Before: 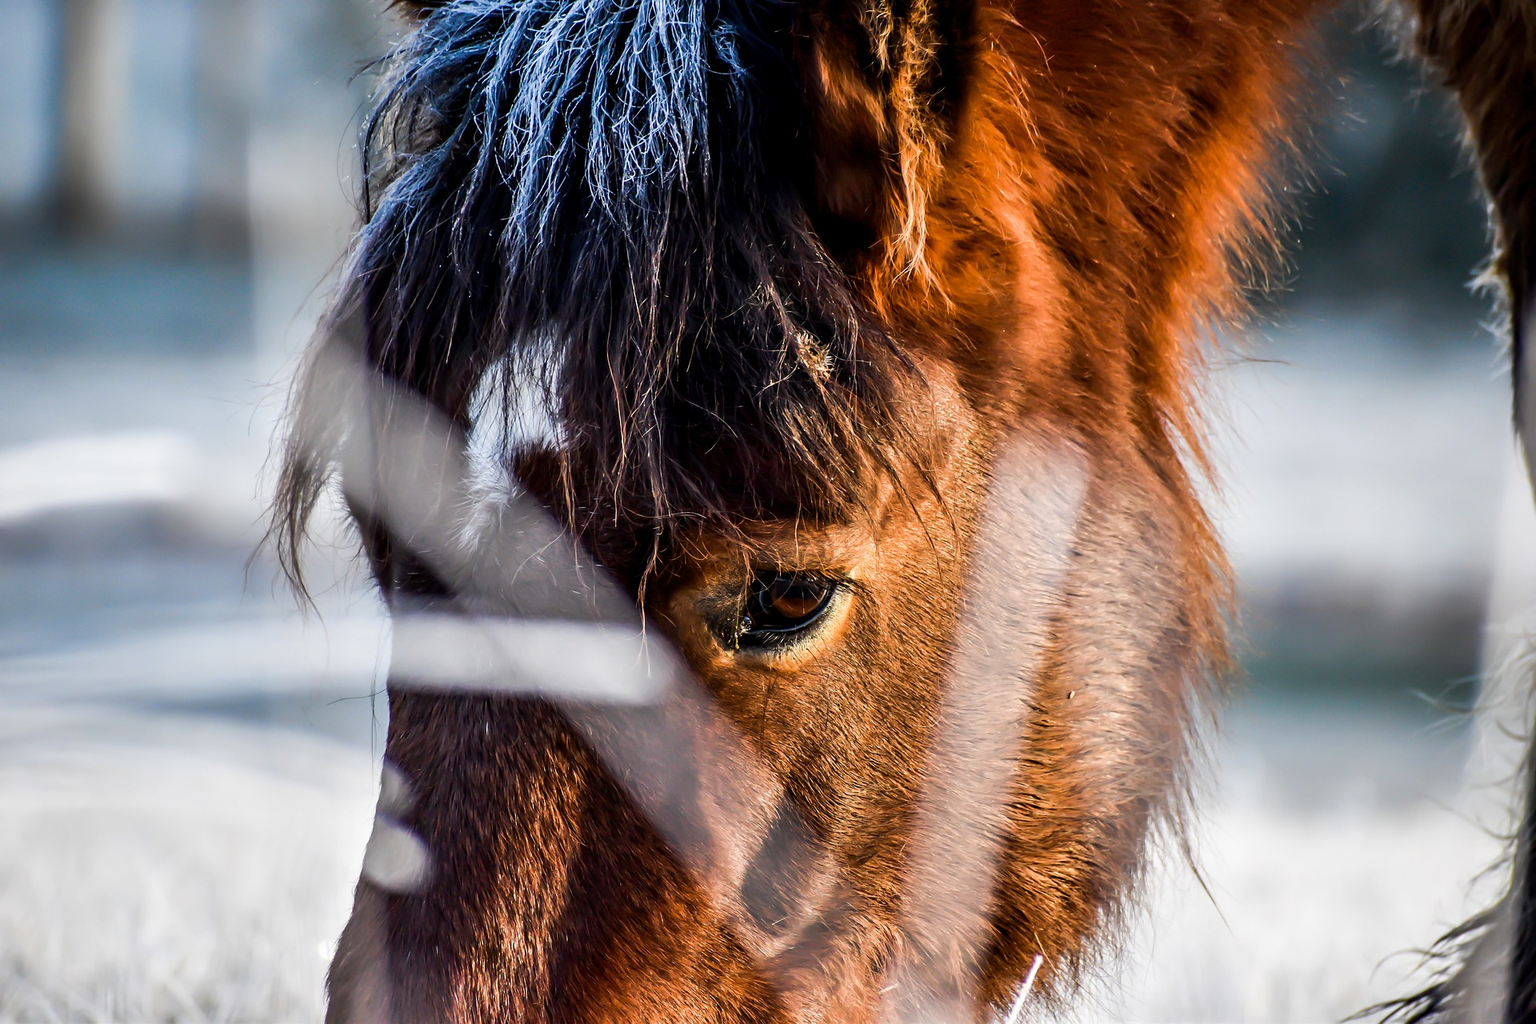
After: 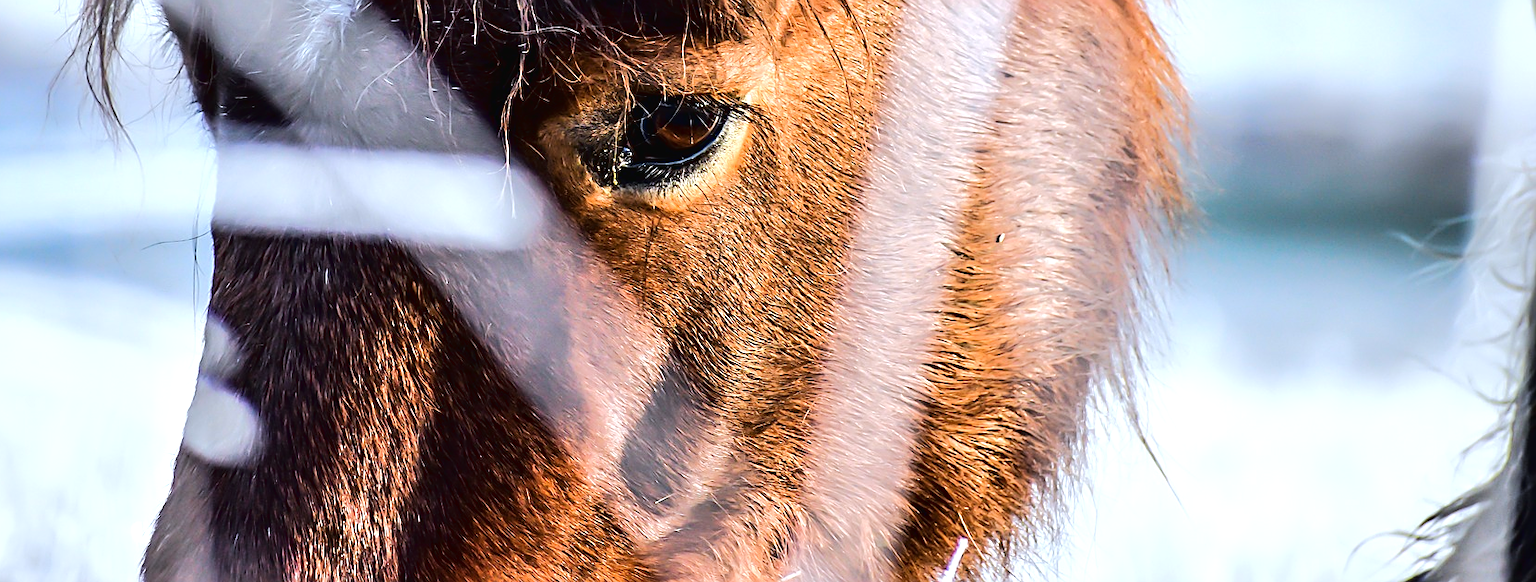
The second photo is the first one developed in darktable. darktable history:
color calibration: x 0.37, y 0.382, temperature 4307.8 K
tone equalizer: -8 EV -0.441 EV, -7 EV -0.361 EV, -6 EV -0.326 EV, -5 EV -0.194 EV, -3 EV 0.206 EV, -2 EV 0.337 EV, -1 EV 0.401 EV, +0 EV 0.421 EV
crop and rotate: left 13.29%, top 47.752%, bottom 2.914%
sharpen: on, module defaults
tone curve: curves: ch0 [(0, 0.019) (0.066, 0.054) (0.184, 0.184) (0.369, 0.417) (0.501, 0.586) (0.617, 0.71) (0.743, 0.787) (0.997, 0.997)]; ch1 [(0, 0) (0.187, 0.156) (0.388, 0.372) (0.437, 0.428) (0.474, 0.472) (0.499, 0.5) (0.521, 0.514) (0.548, 0.567) (0.6, 0.629) (0.82, 0.831) (1, 1)]; ch2 [(0, 0) (0.234, 0.227) (0.352, 0.372) (0.459, 0.484) (0.5, 0.505) (0.518, 0.516) (0.529, 0.541) (0.56, 0.594) (0.607, 0.644) (0.74, 0.771) (0.858, 0.873) (0.999, 0.994)], color space Lab, linked channels, preserve colors none
